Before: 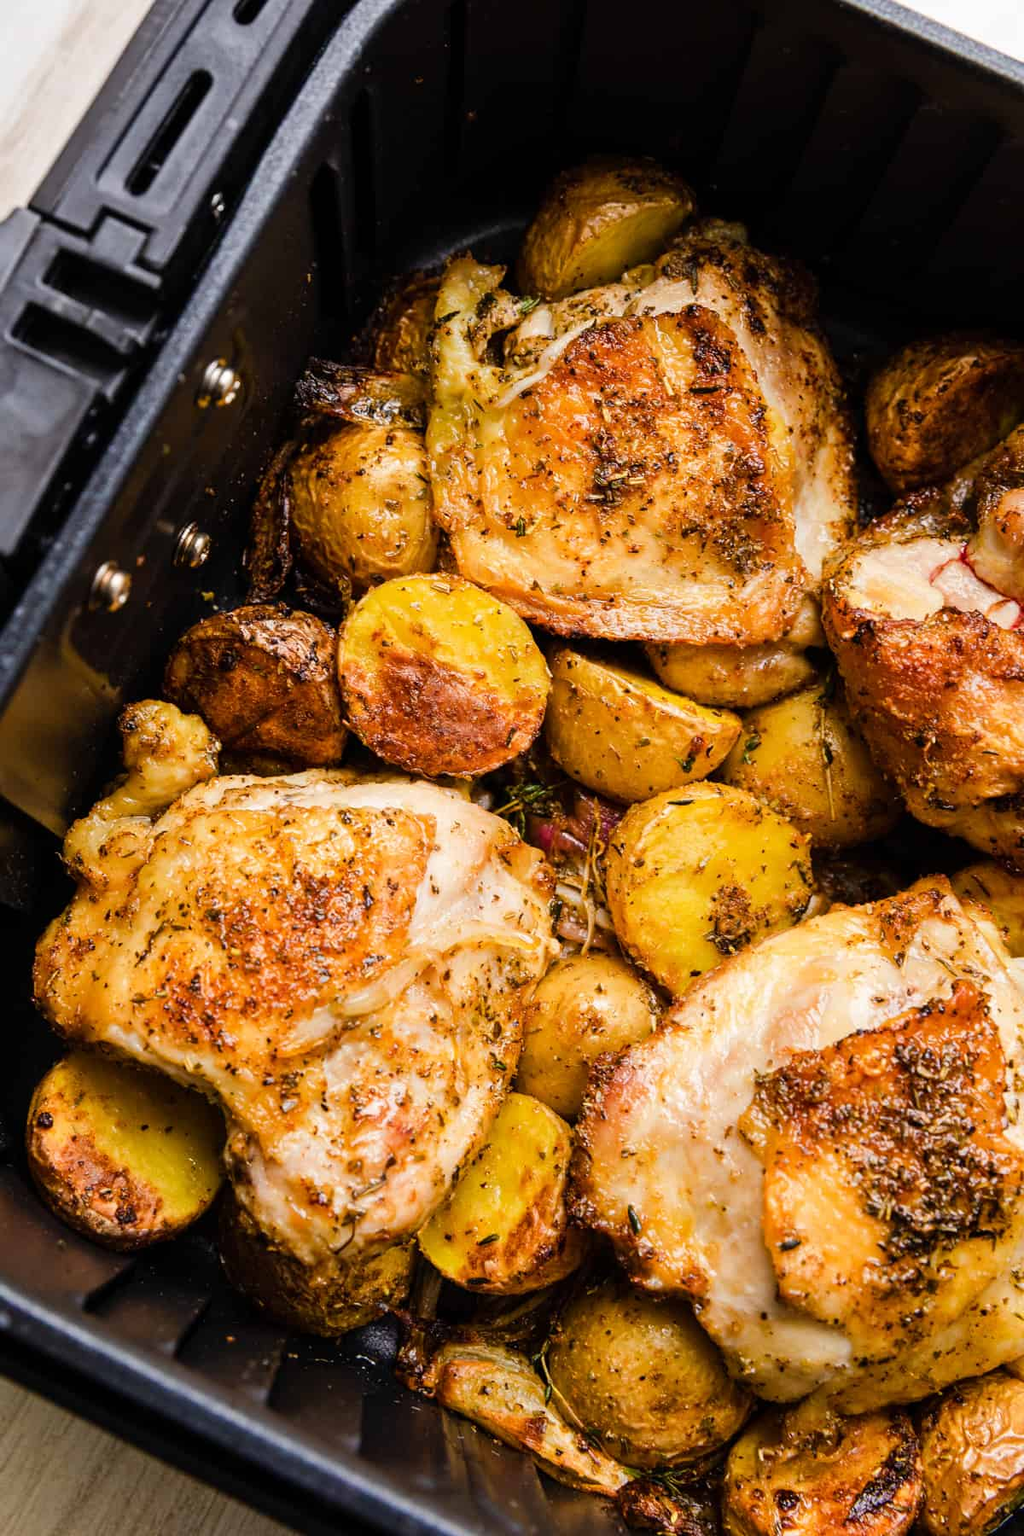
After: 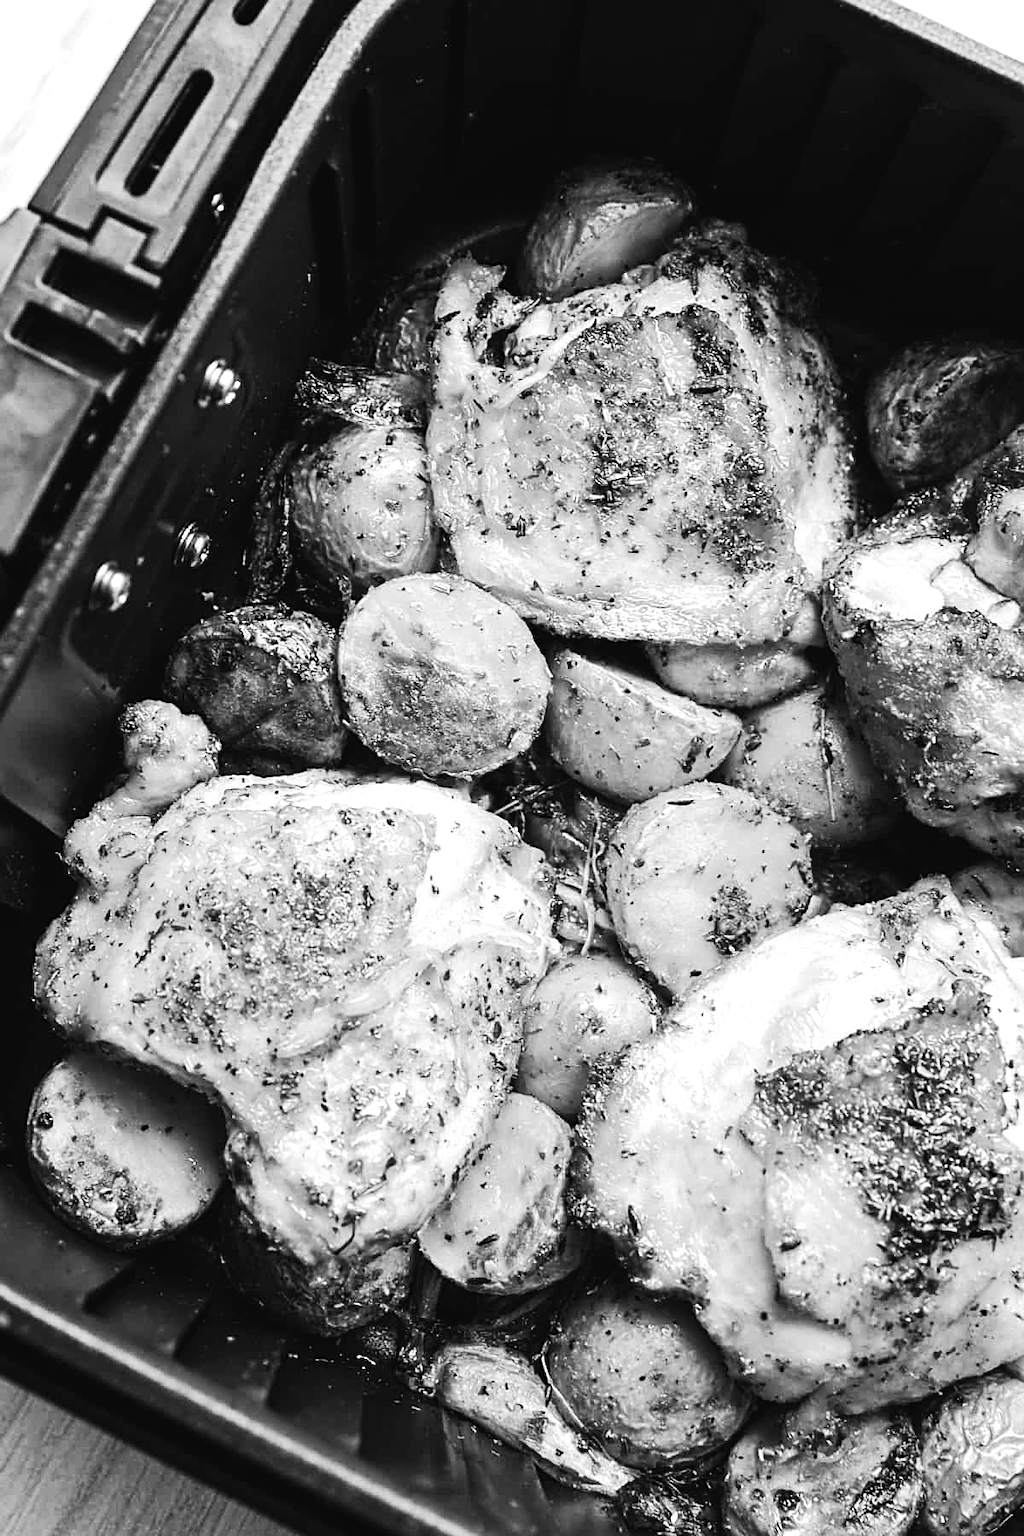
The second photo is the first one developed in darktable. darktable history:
tone curve: curves: ch0 [(0, 0) (0.003, 0.023) (0.011, 0.024) (0.025, 0.026) (0.044, 0.035) (0.069, 0.05) (0.1, 0.071) (0.136, 0.098) (0.177, 0.135) (0.224, 0.172) (0.277, 0.227) (0.335, 0.296) (0.399, 0.372) (0.468, 0.462) (0.543, 0.58) (0.623, 0.697) (0.709, 0.789) (0.801, 0.86) (0.898, 0.918) (1, 1)], preserve colors none
exposure: black level correction -0.002, exposure 0.54 EV, compensate highlight preservation false
sharpen: on, module defaults
monochrome: on, module defaults
